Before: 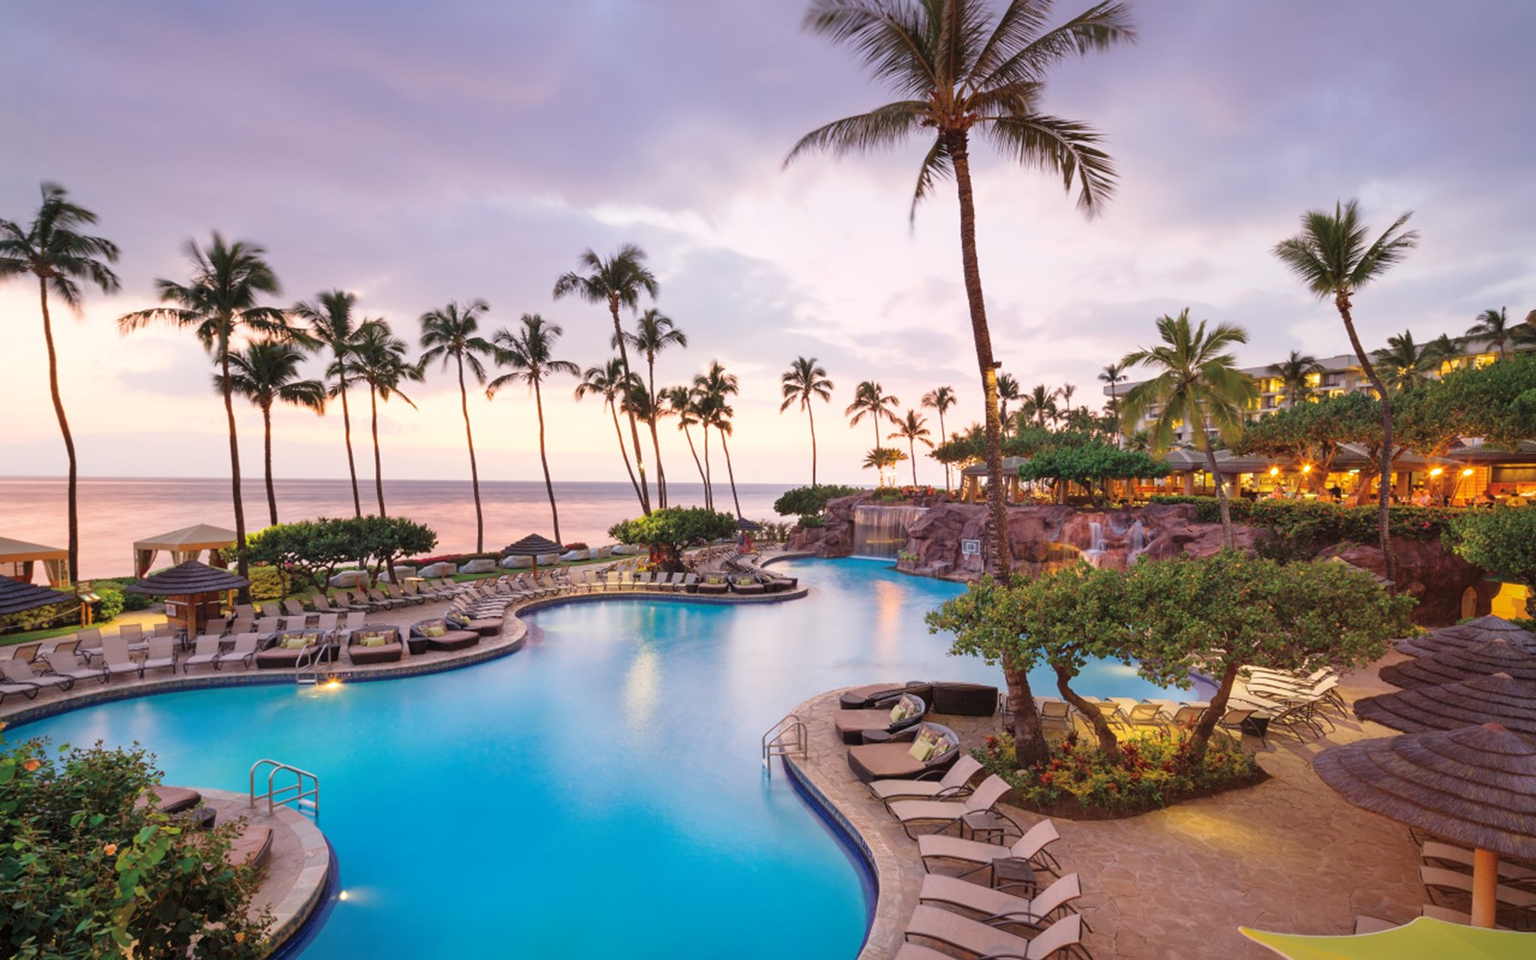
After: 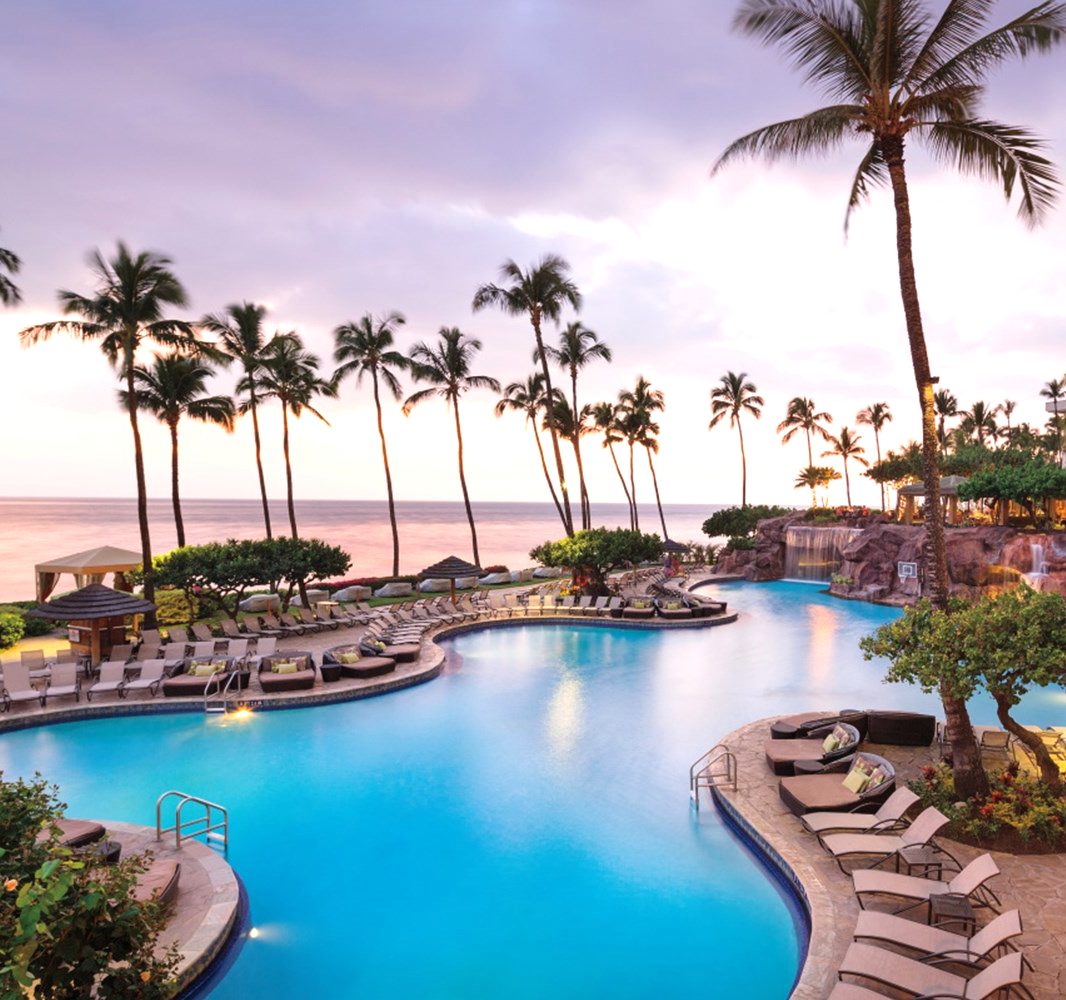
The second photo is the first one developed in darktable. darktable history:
tone equalizer: -8 EV -0.417 EV, -7 EV -0.389 EV, -6 EV -0.333 EV, -5 EV -0.222 EV, -3 EV 0.222 EV, -2 EV 0.333 EV, -1 EV 0.389 EV, +0 EV 0.417 EV, edges refinement/feathering 500, mask exposure compensation -1.57 EV, preserve details no
crop and rotate: left 6.617%, right 26.717%
